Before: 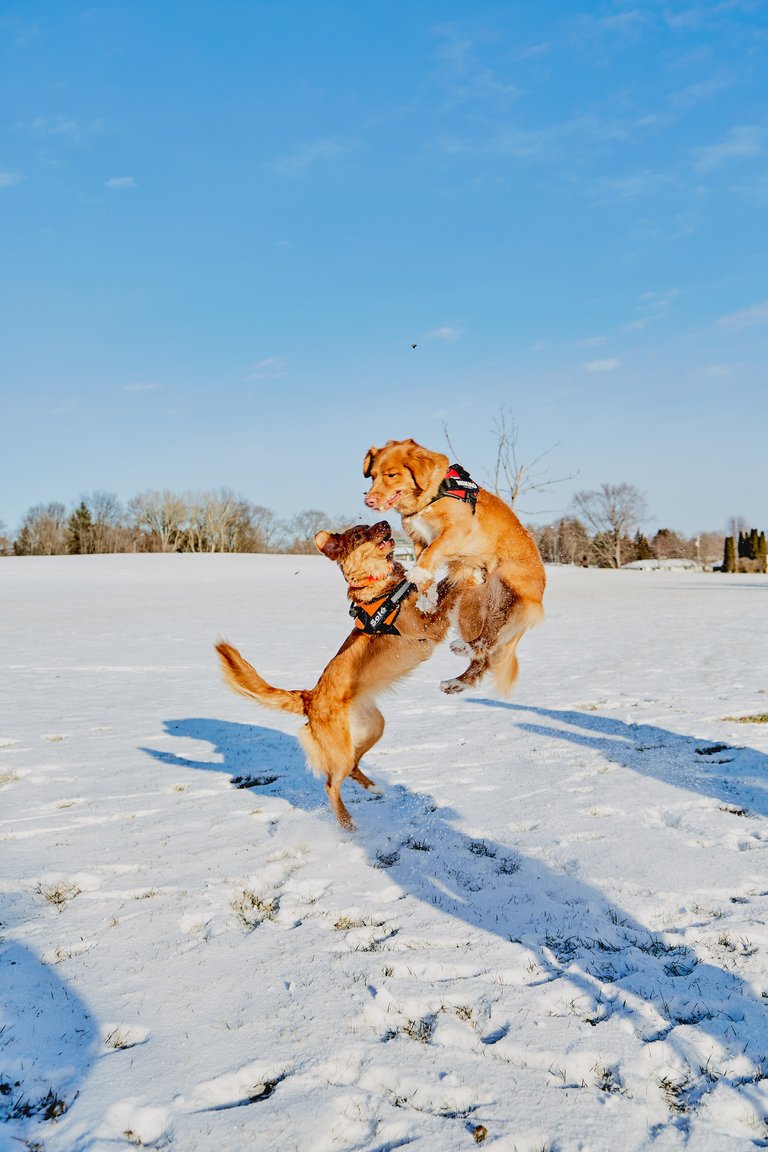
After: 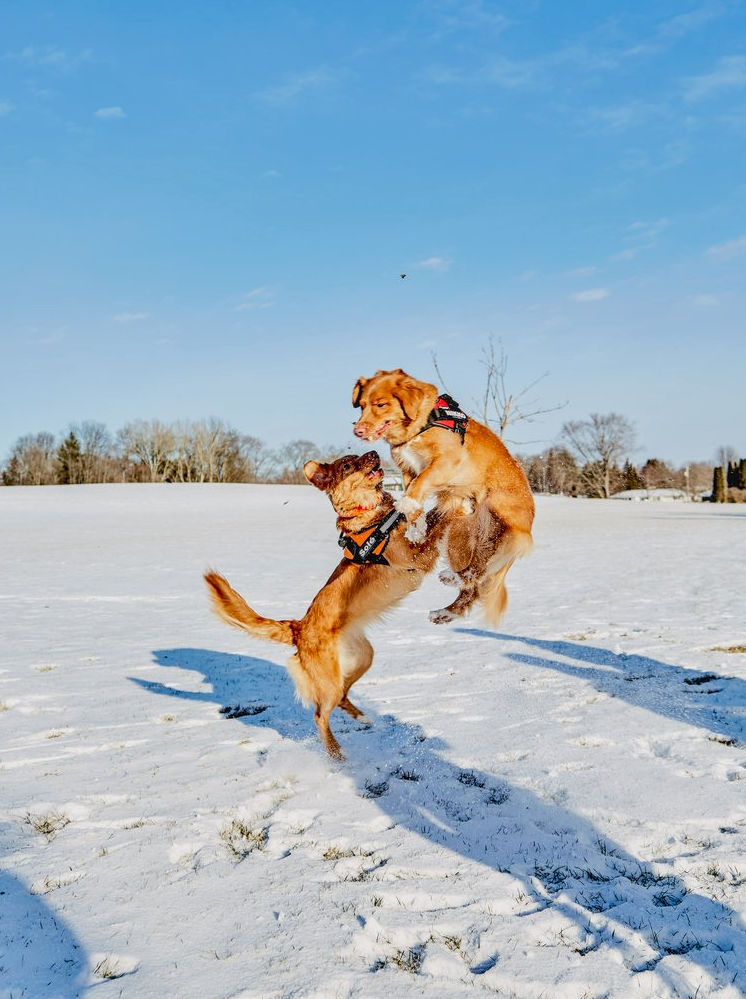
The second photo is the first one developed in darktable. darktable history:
local contrast: on, module defaults
crop: left 1.459%, top 6.1%, right 1.354%, bottom 7.126%
